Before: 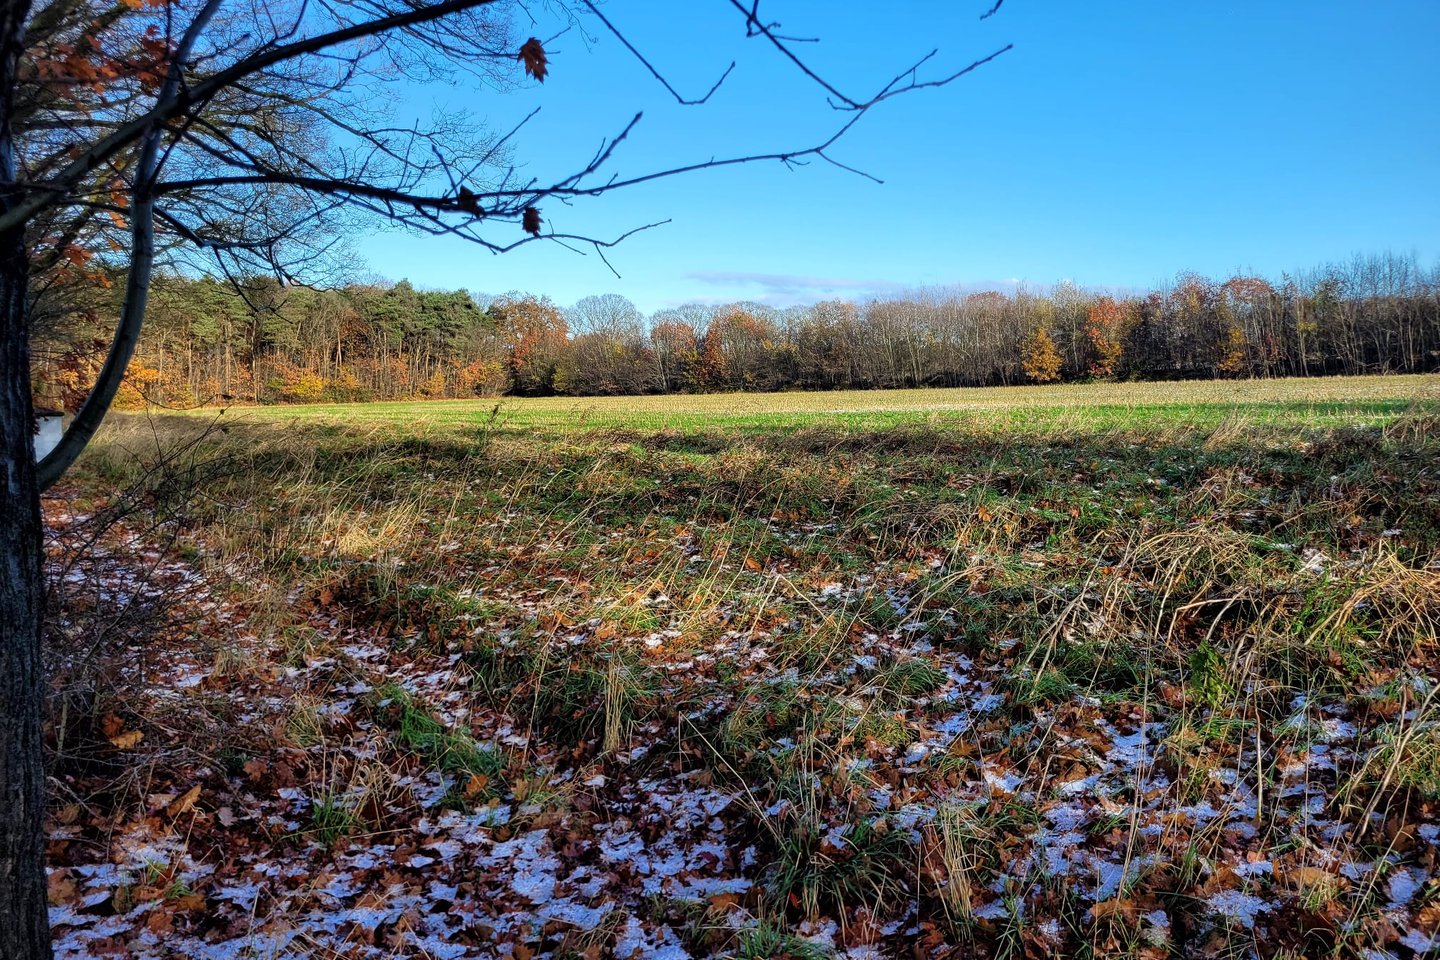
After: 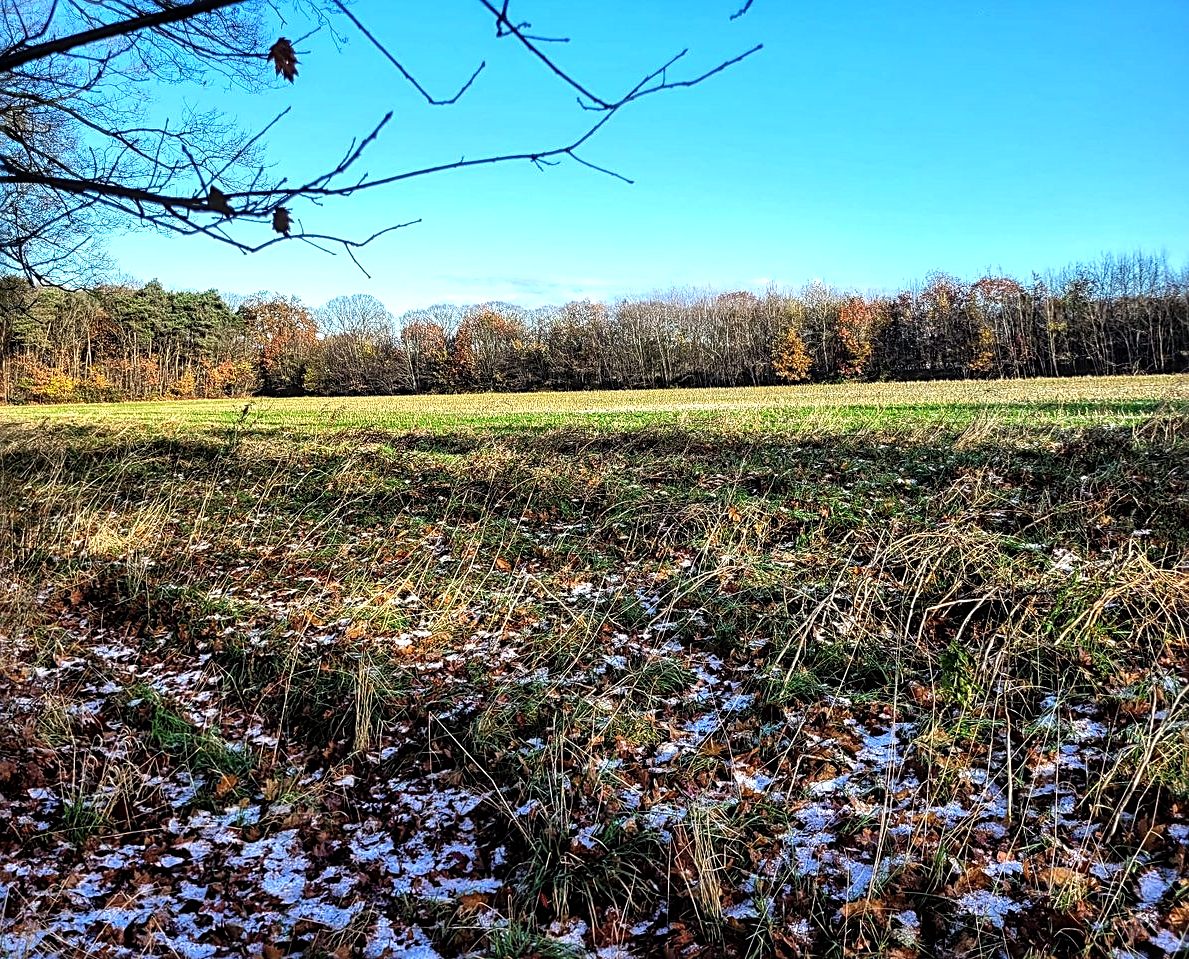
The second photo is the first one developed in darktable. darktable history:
local contrast: detail 130%
crop: left 17.399%, bottom 0.025%
sharpen: radius 2.724
tone equalizer: -8 EV -0.786 EV, -7 EV -0.739 EV, -6 EV -0.637 EV, -5 EV -0.366 EV, -3 EV 0.398 EV, -2 EV 0.6 EV, -1 EV 0.675 EV, +0 EV 0.768 EV, edges refinement/feathering 500, mask exposure compensation -1.57 EV, preserve details no
